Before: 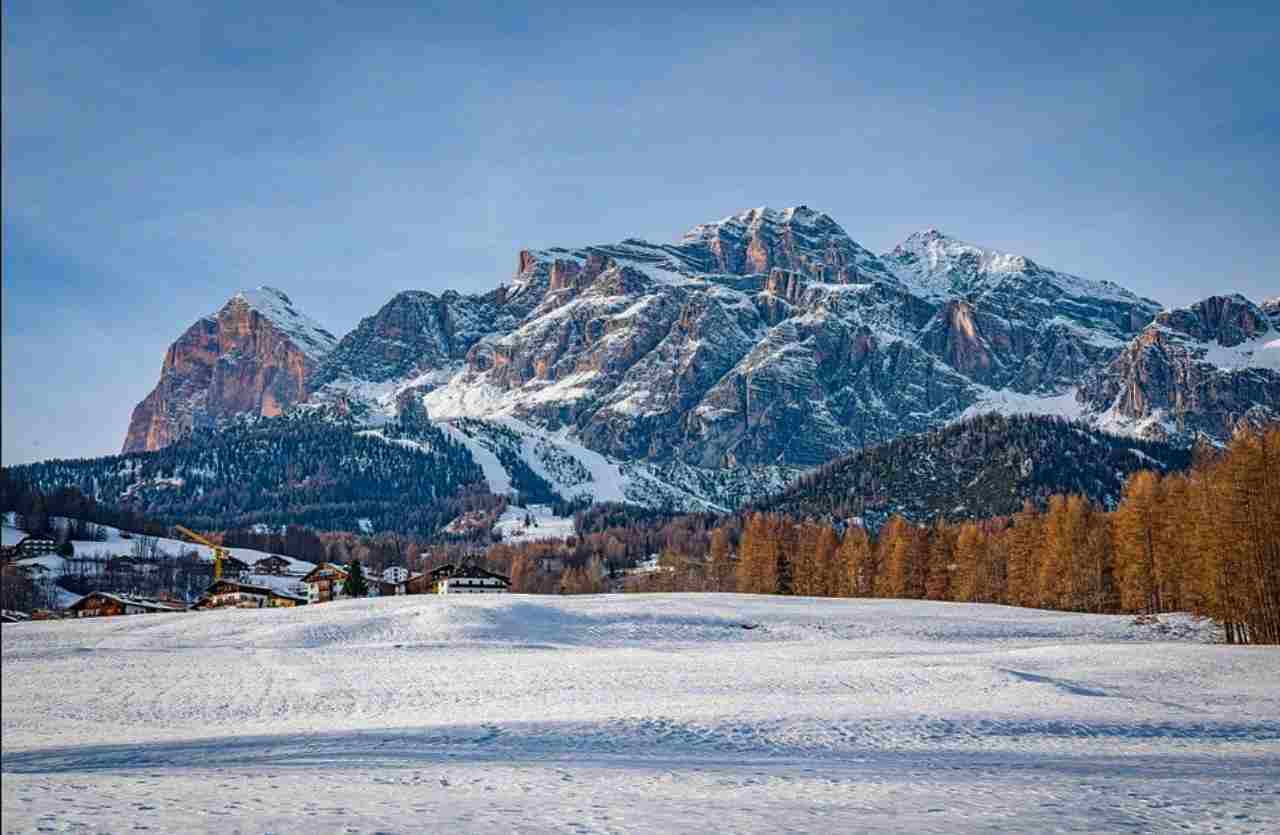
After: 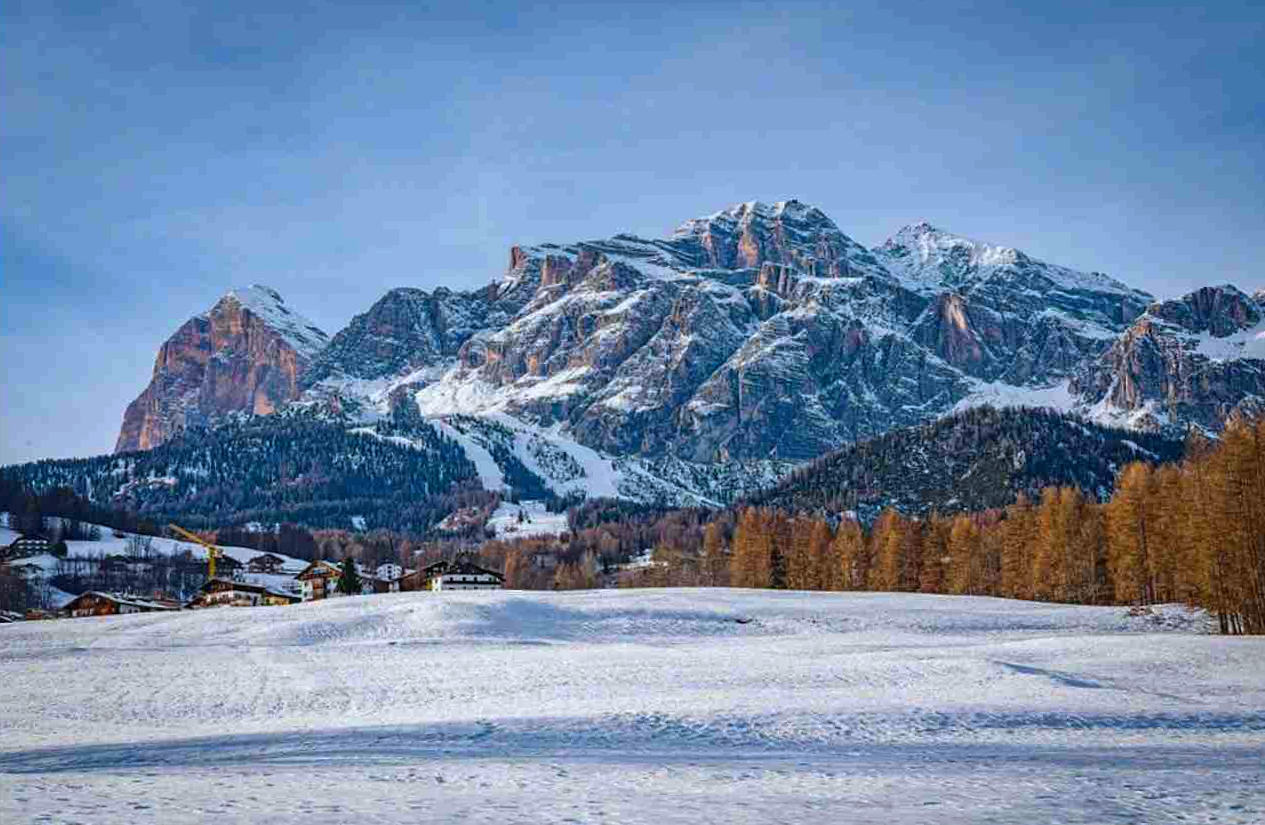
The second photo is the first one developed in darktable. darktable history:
white balance: red 0.967, blue 1.049
shadows and highlights: shadows 62.66, white point adjustment 0.37, highlights -34.44, compress 83.82%
rotate and perspective: rotation -0.45°, automatic cropping original format, crop left 0.008, crop right 0.992, crop top 0.012, crop bottom 0.988
